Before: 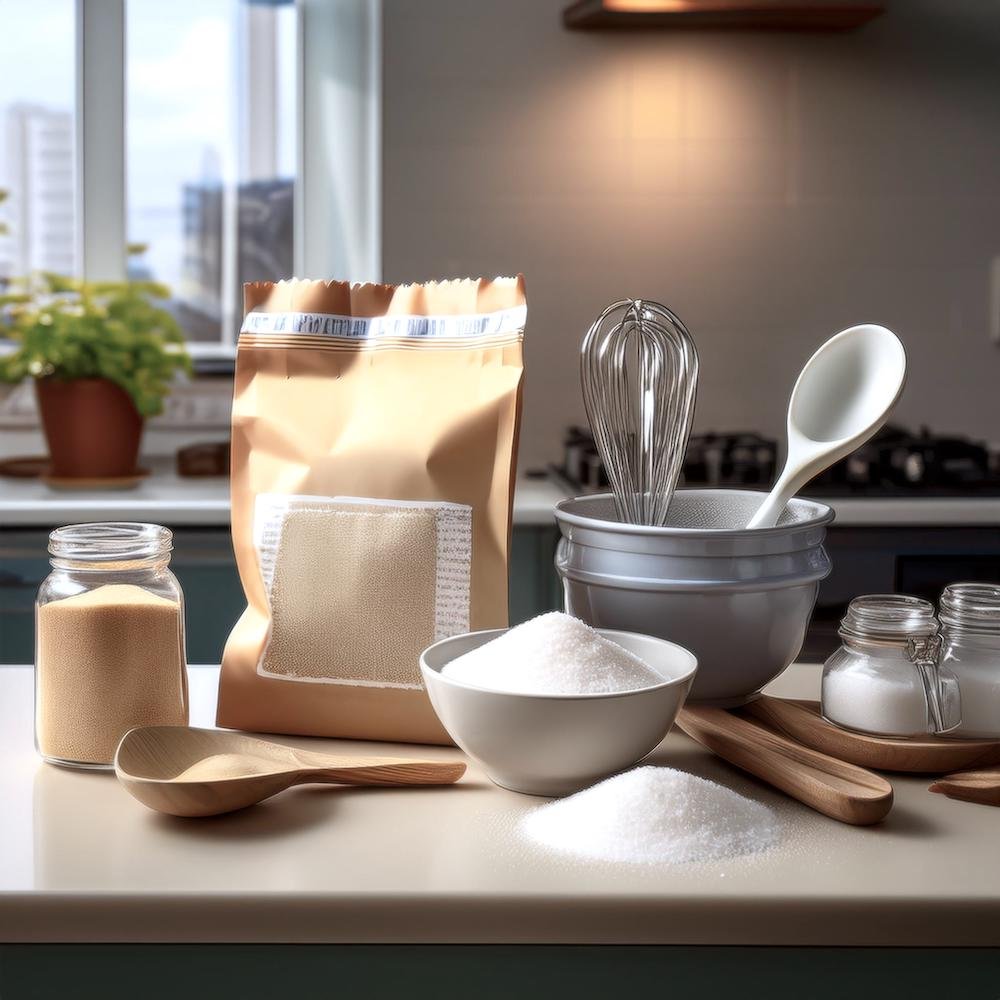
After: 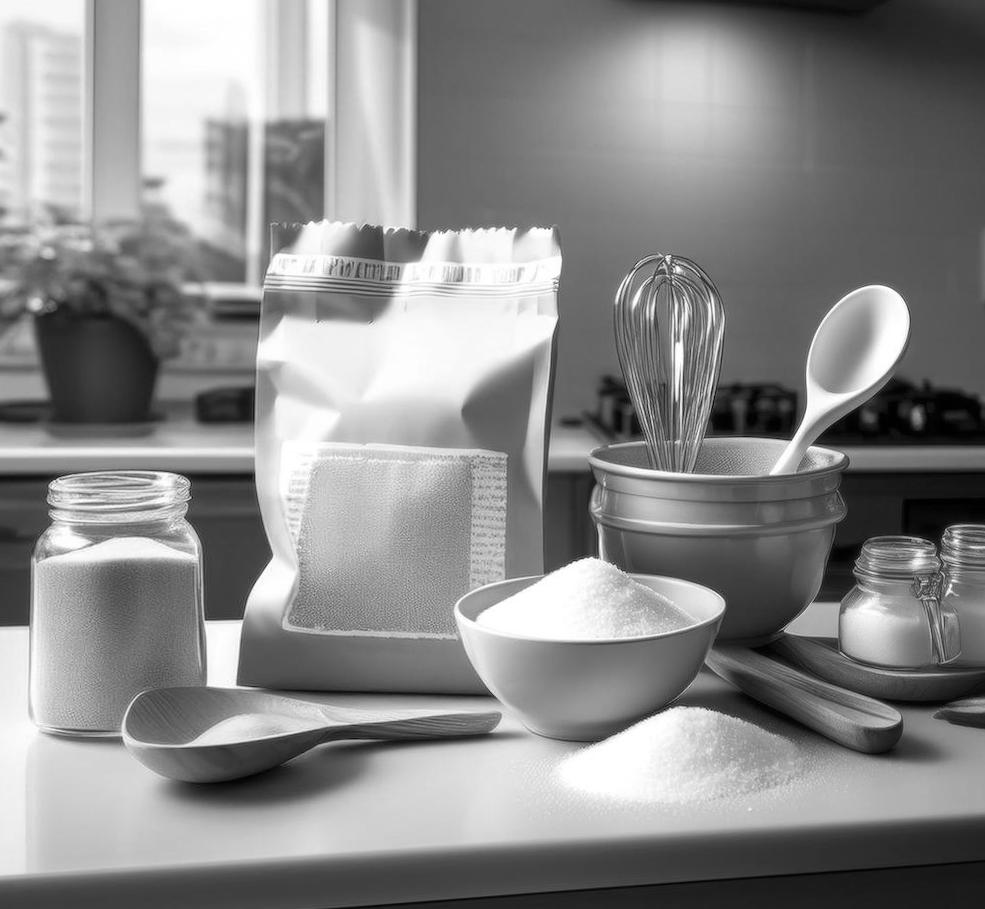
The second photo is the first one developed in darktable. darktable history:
rotate and perspective: rotation -0.013°, lens shift (vertical) -0.027, lens shift (horizontal) 0.178, crop left 0.016, crop right 0.989, crop top 0.082, crop bottom 0.918
monochrome: on, module defaults
haze removal: strength -0.05
